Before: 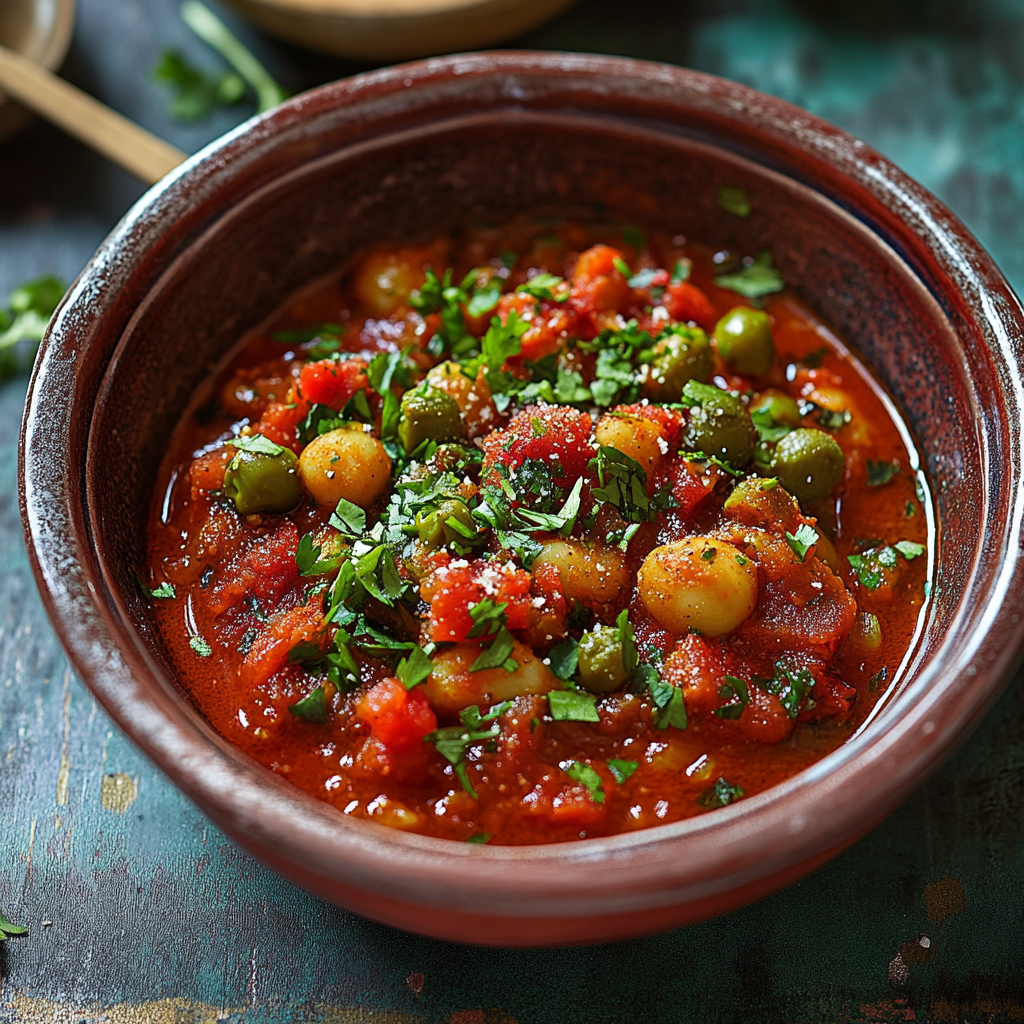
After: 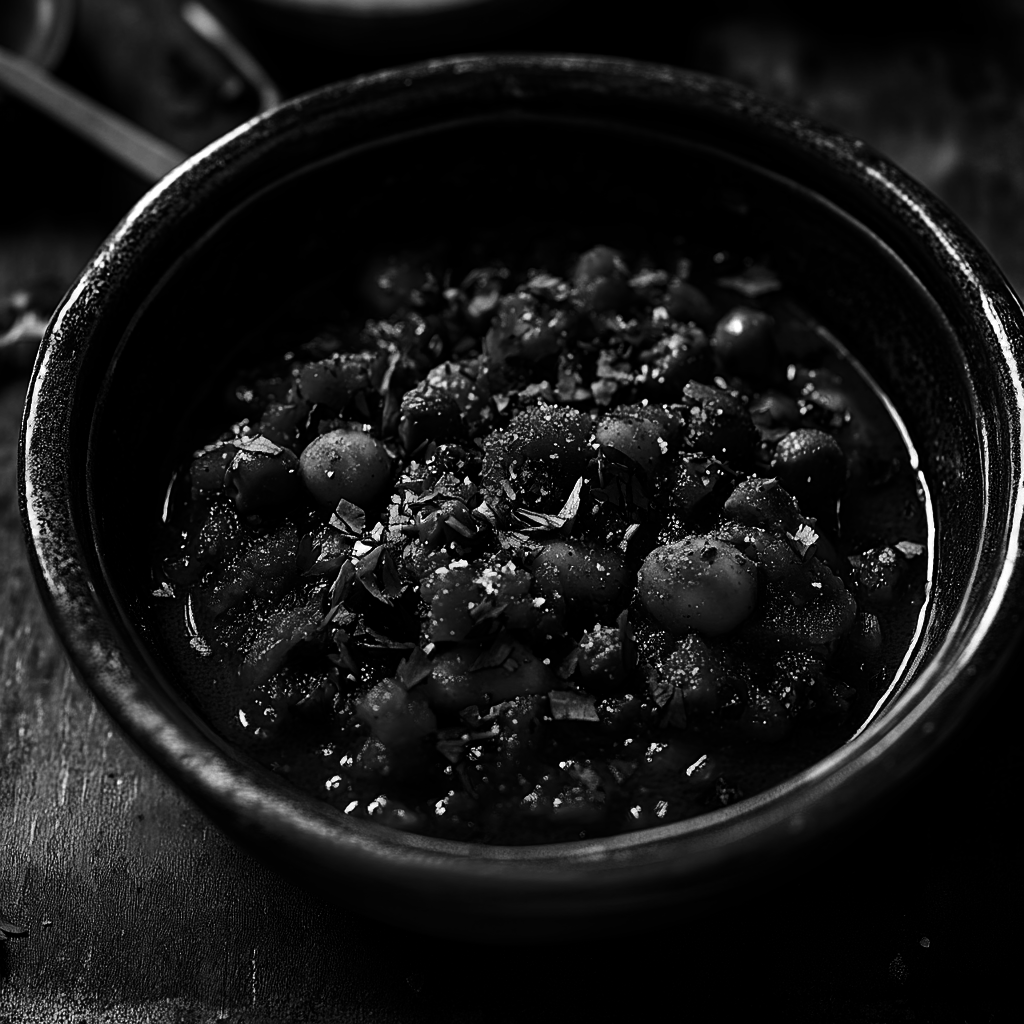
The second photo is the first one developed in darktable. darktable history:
color zones: curves: ch0 [(0.004, 0.588) (0.116, 0.636) (0.259, 0.476) (0.423, 0.464) (0.75, 0.5)]; ch1 [(0, 0) (0.143, 0) (0.286, 0) (0.429, 0) (0.571, 0) (0.714, 0) (0.857, 0)], mix 23.94%
tone equalizer: on, module defaults
velvia: strength 32.15%, mid-tones bias 0.203
contrast brightness saturation: contrast 0.02, brightness -0.994, saturation -0.998
